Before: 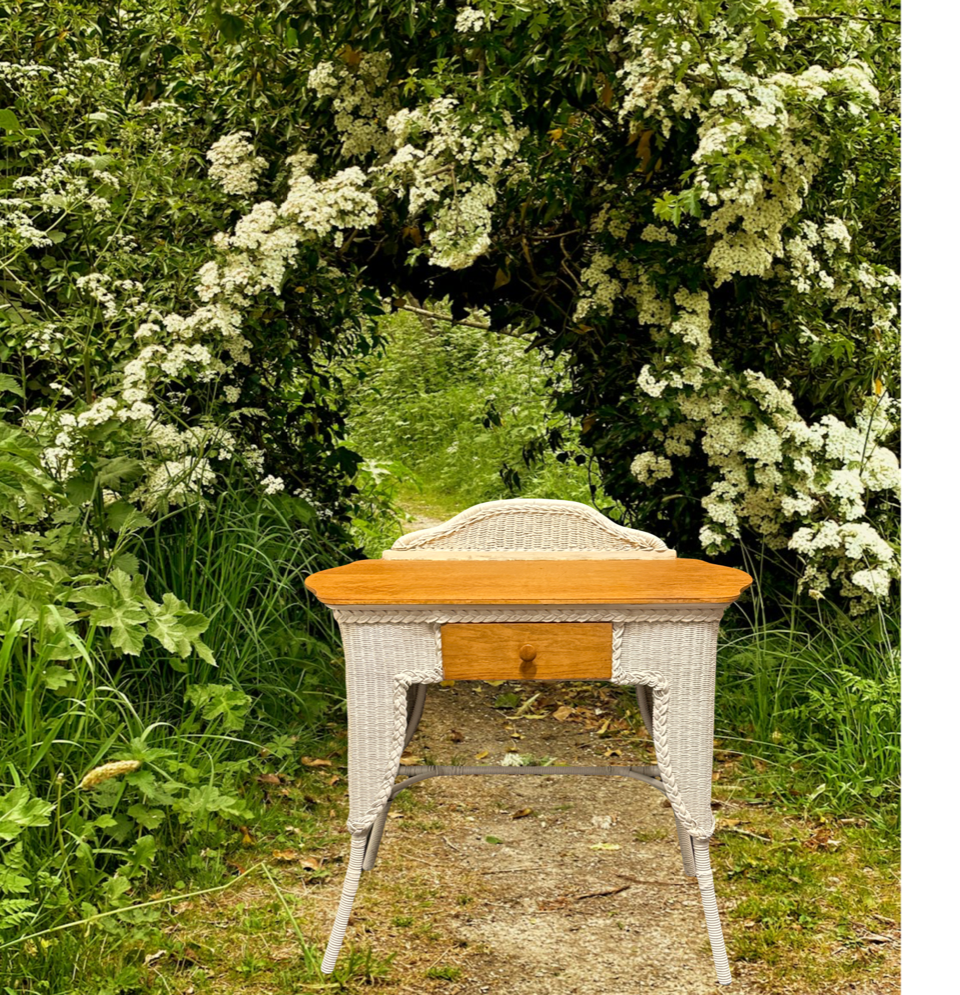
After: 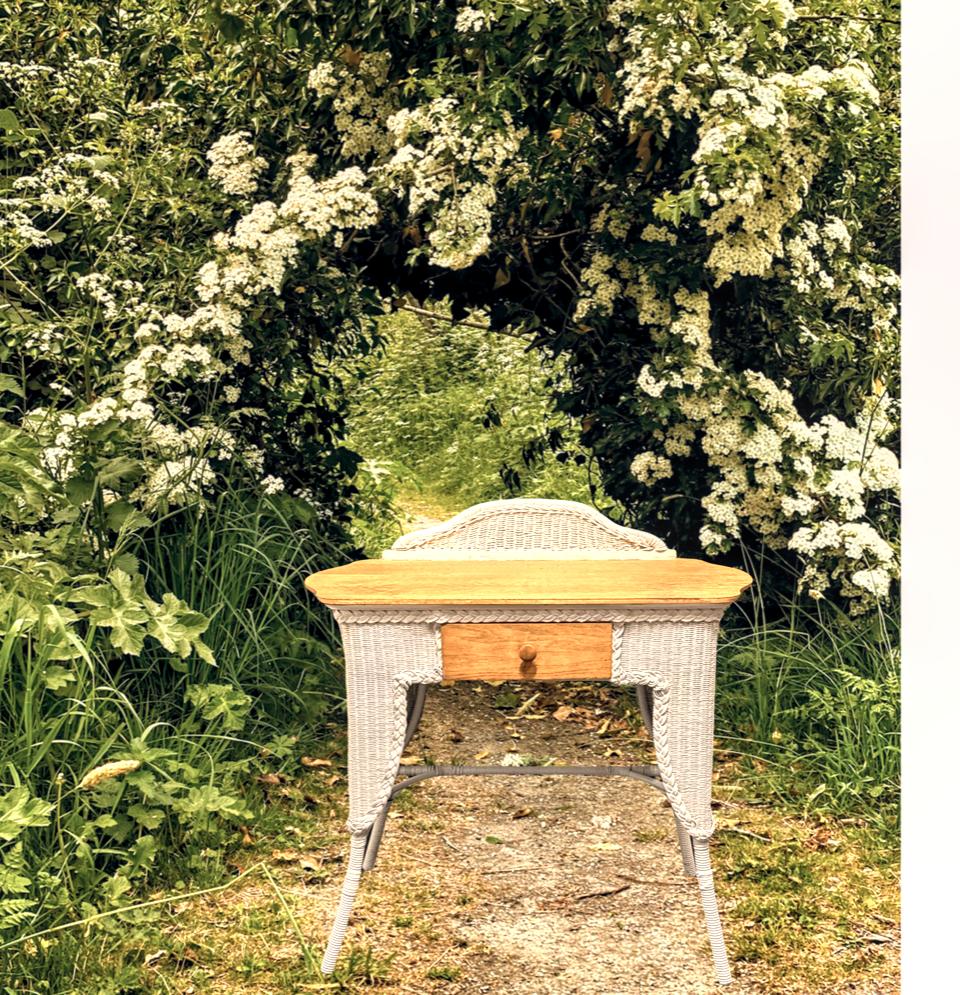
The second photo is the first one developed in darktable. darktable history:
contrast brightness saturation: saturation -0.05
color balance rgb: shadows lift › hue 87.51°, highlights gain › chroma 1.62%, highlights gain › hue 55.1°, global offset › chroma 0.06%, global offset › hue 253.66°, linear chroma grading › global chroma 0.5%, perceptual saturation grading › global saturation 16.38%
local contrast: on, module defaults
color correction: saturation 0.8
color zones: curves: ch0 [(0.018, 0.548) (0.197, 0.654) (0.425, 0.447) (0.605, 0.658) (0.732, 0.579)]; ch1 [(0.105, 0.531) (0.224, 0.531) (0.386, 0.39) (0.618, 0.456) (0.732, 0.456) (0.956, 0.421)]; ch2 [(0.039, 0.583) (0.215, 0.465) (0.399, 0.544) (0.465, 0.548) (0.614, 0.447) (0.724, 0.43) (0.882, 0.623) (0.956, 0.632)]
